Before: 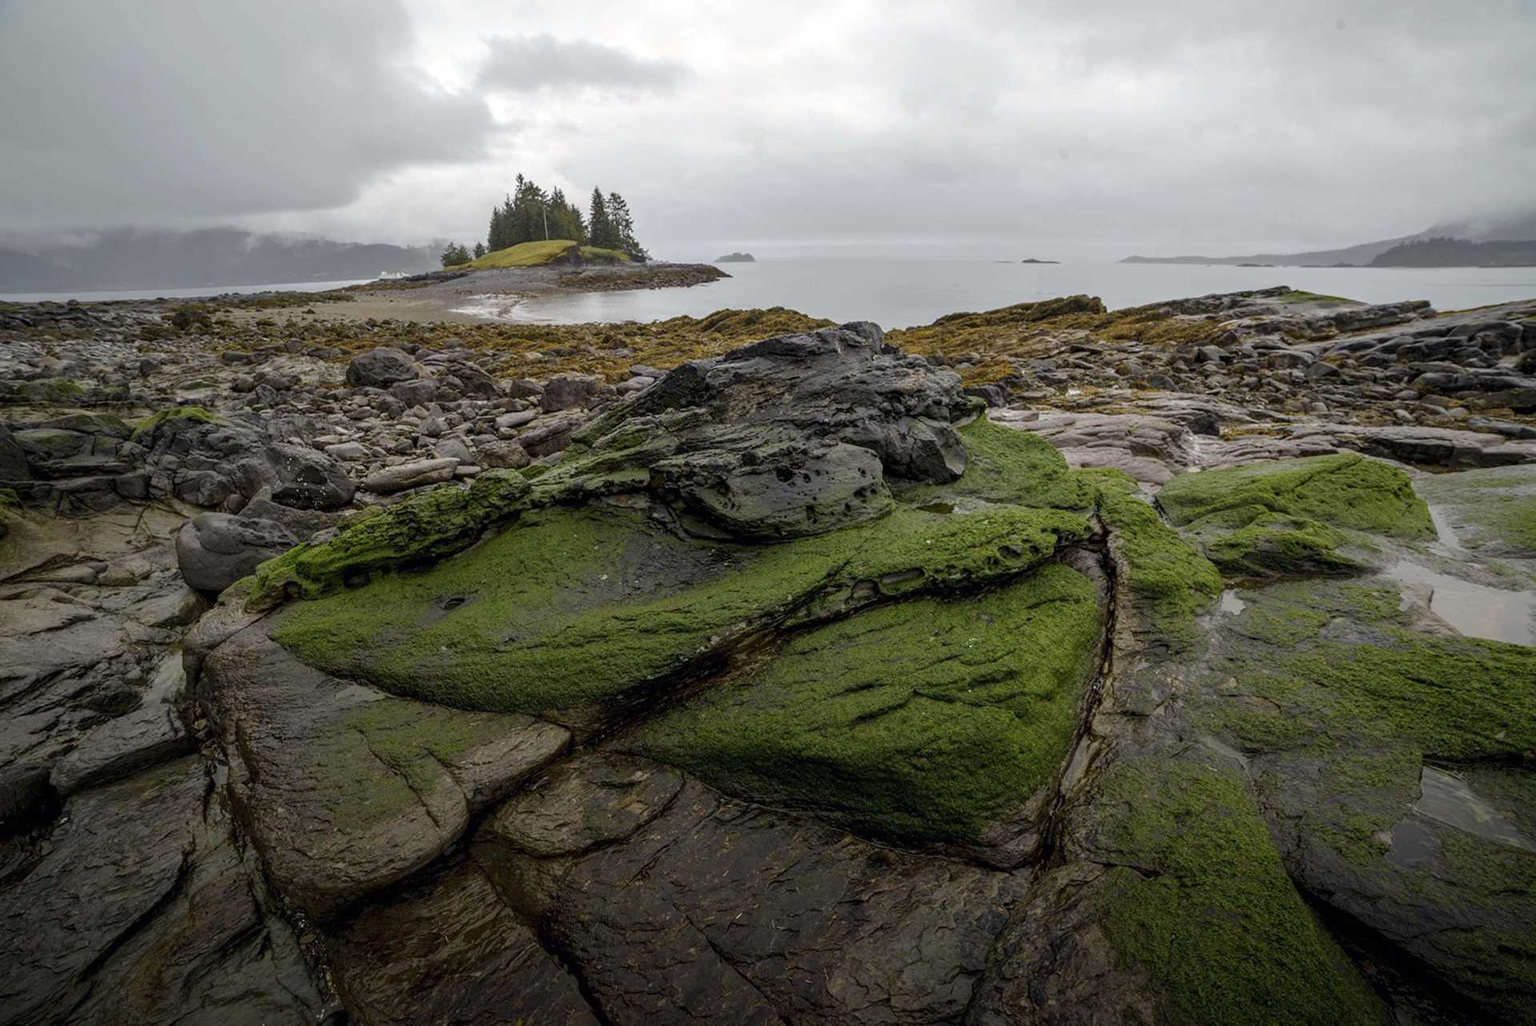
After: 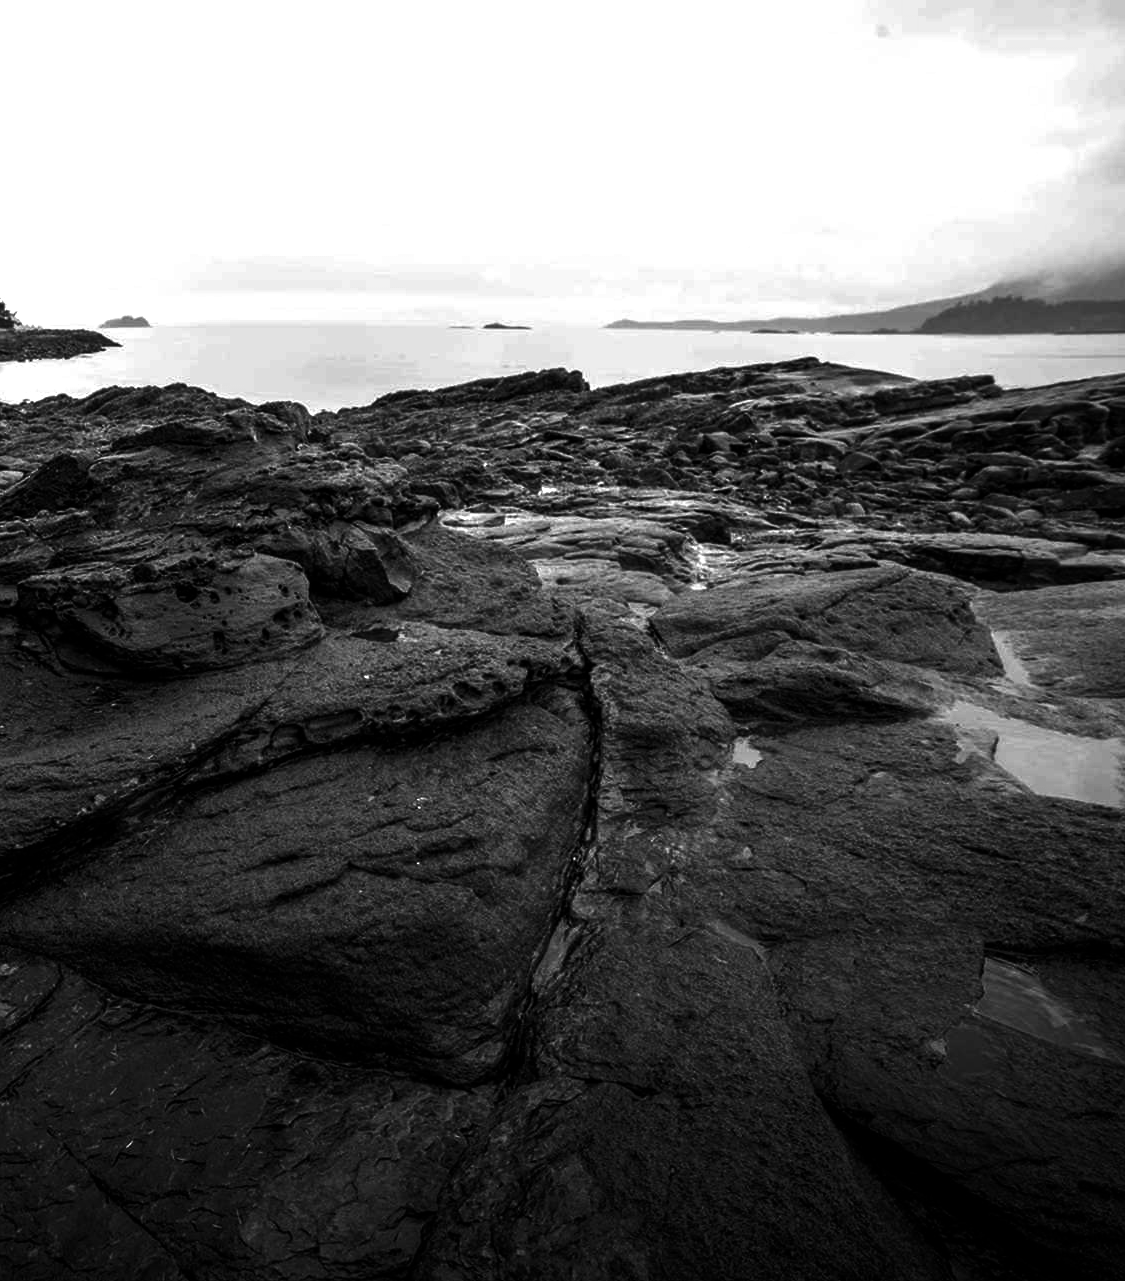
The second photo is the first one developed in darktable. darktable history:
contrast brightness saturation: contrast -0.03, brightness -0.59, saturation -1
crop: left 41.402%
exposure: black level correction 0, exposure 1 EV, compensate exposure bias true, compensate highlight preservation false
